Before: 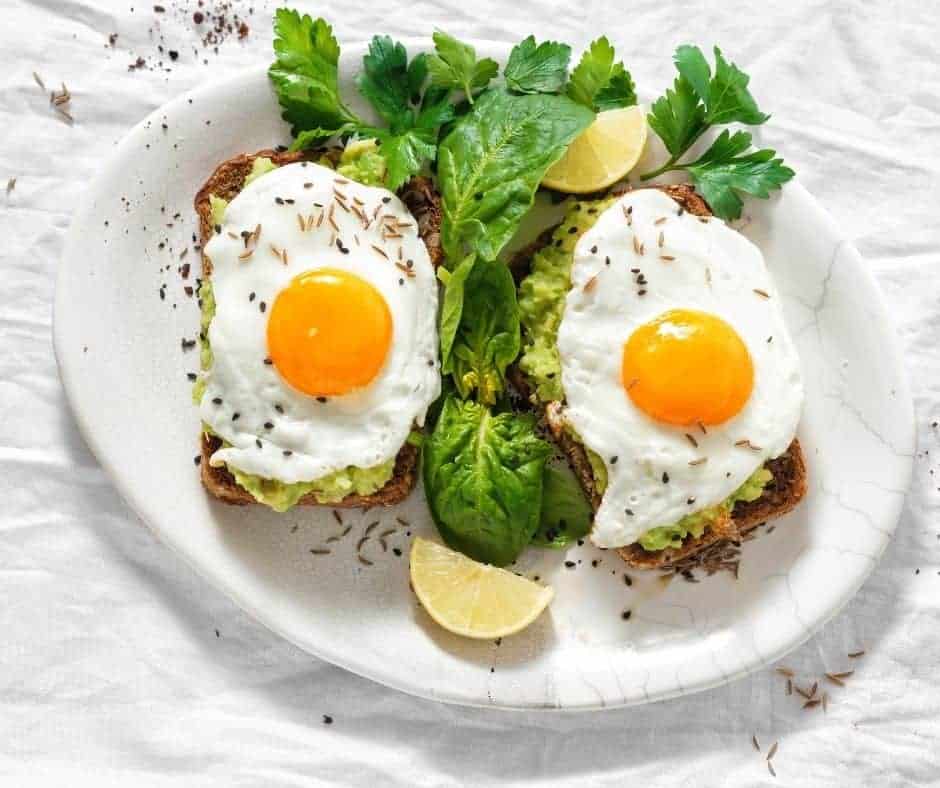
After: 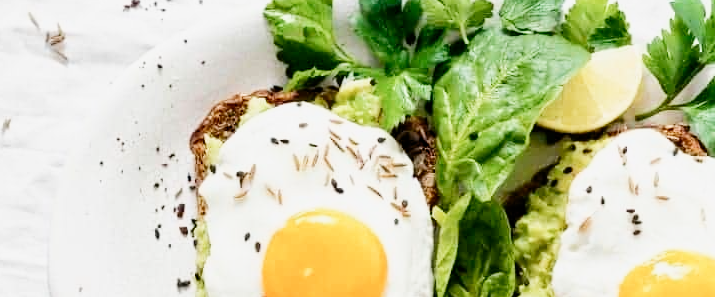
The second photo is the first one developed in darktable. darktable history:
crop: left 0.559%, top 7.644%, right 23.37%, bottom 54.566%
filmic rgb: black relative exposure -7.65 EV, white relative exposure 4.56 EV, hardness 3.61, preserve chrominance no, color science v4 (2020), contrast in shadows soft, contrast in highlights soft
tone curve: curves: ch0 [(0, 0) (0.003, 0.003) (0.011, 0.009) (0.025, 0.022) (0.044, 0.037) (0.069, 0.051) (0.1, 0.079) (0.136, 0.114) (0.177, 0.152) (0.224, 0.212) (0.277, 0.281) (0.335, 0.358) (0.399, 0.459) (0.468, 0.573) (0.543, 0.684) (0.623, 0.779) (0.709, 0.866) (0.801, 0.949) (0.898, 0.98) (1, 1)], color space Lab, independent channels, preserve colors none
